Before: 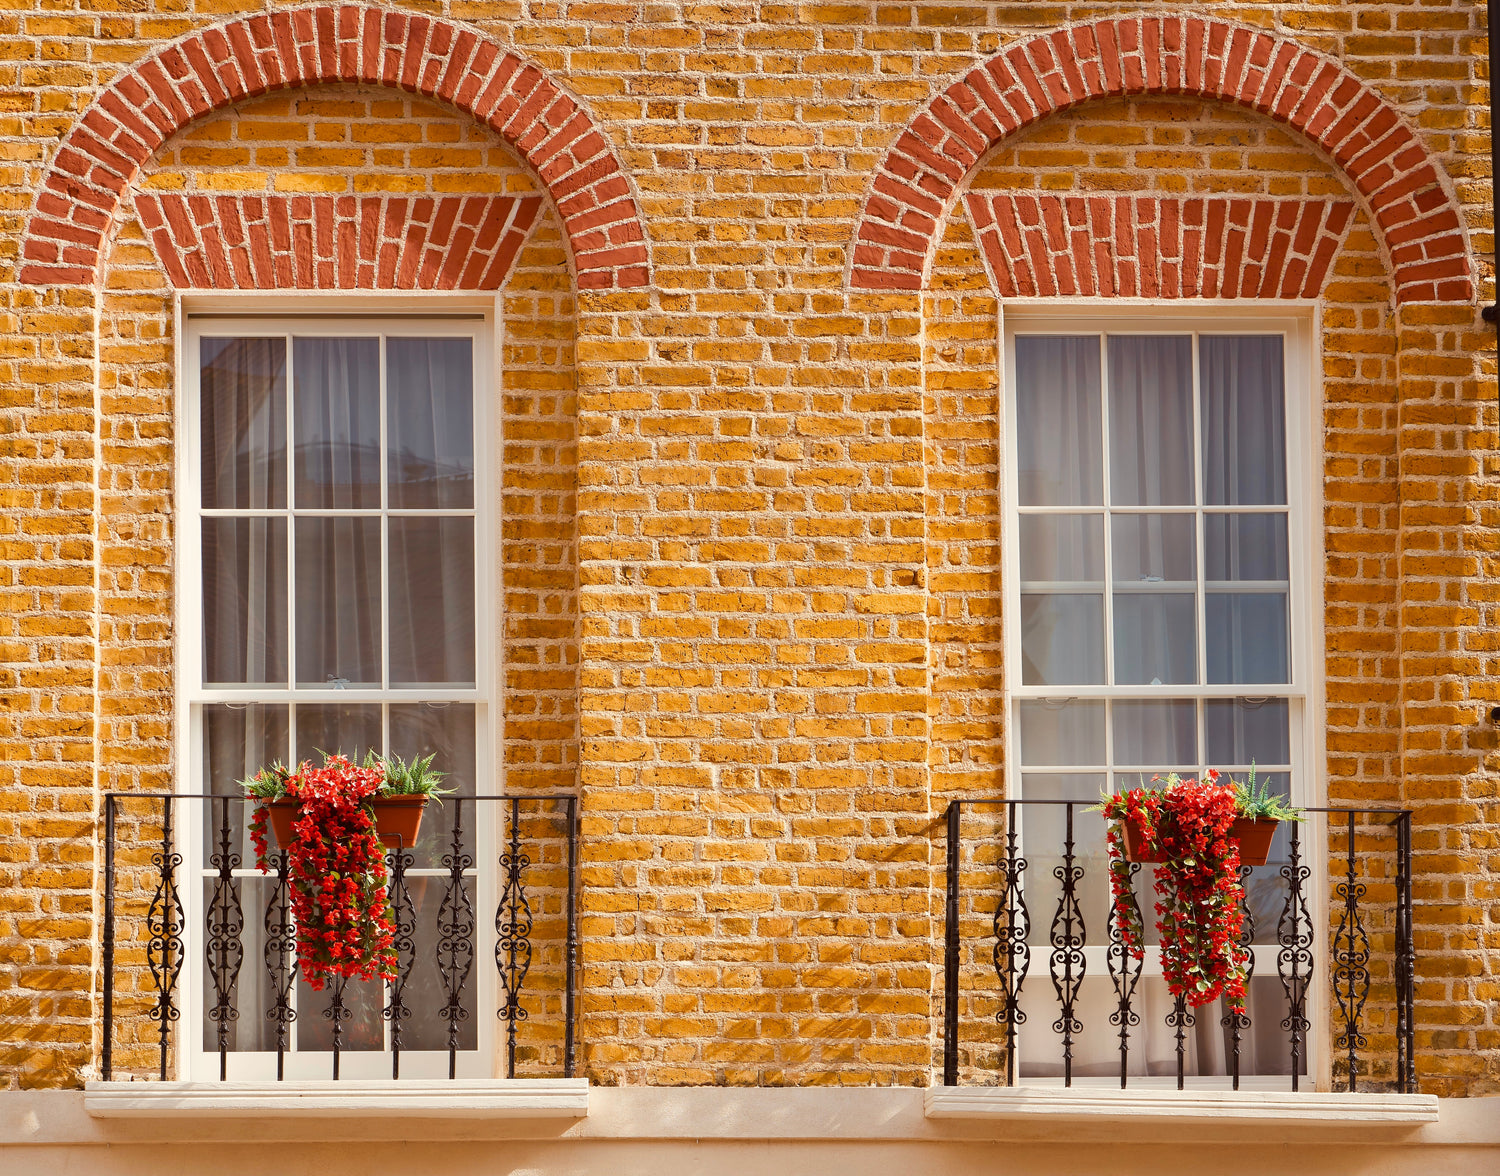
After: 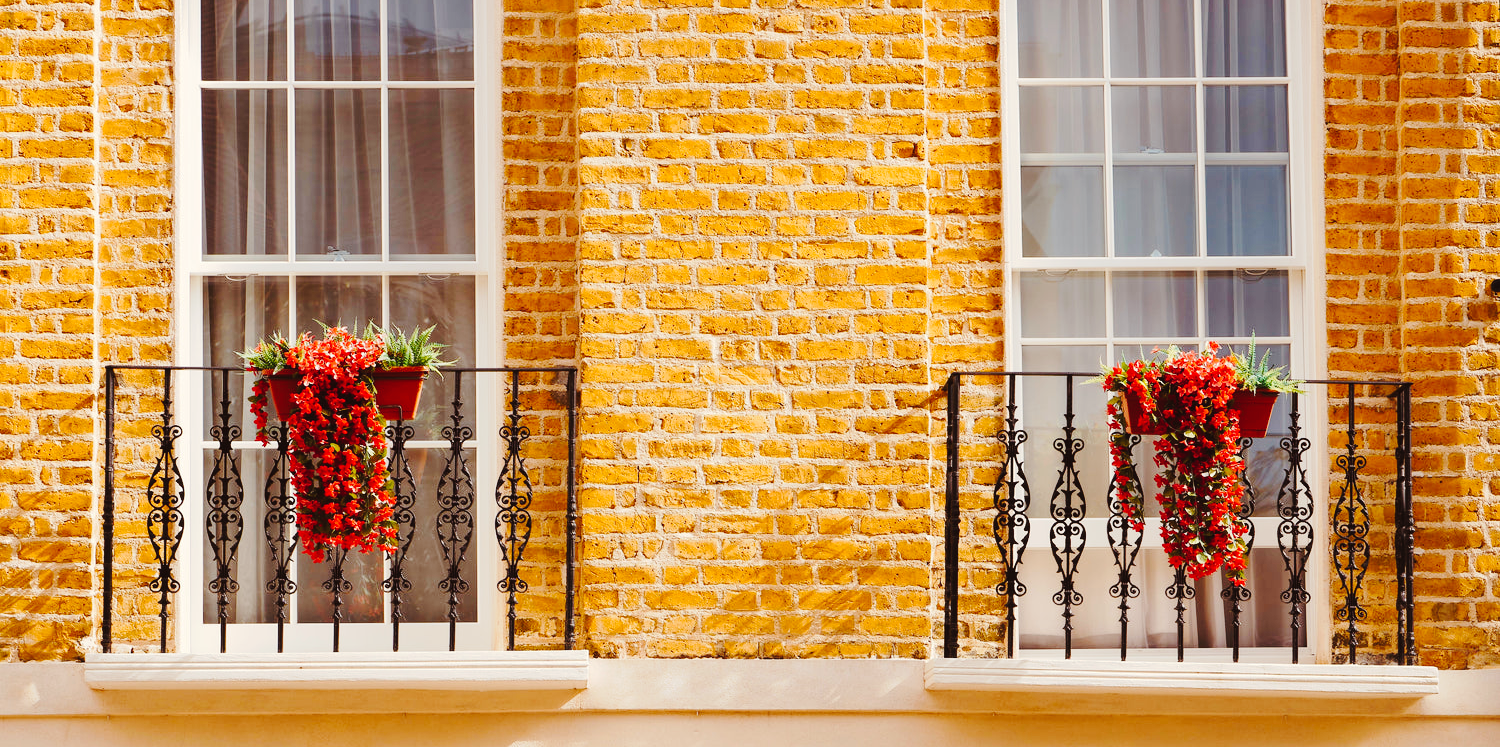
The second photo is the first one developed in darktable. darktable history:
tone curve: curves: ch0 [(0, 0) (0.003, 0.023) (0.011, 0.029) (0.025, 0.037) (0.044, 0.047) (0.069, 0.057) (0.1, 0.075) (0.136, 0.103) (0.177, 0.145) (0.224, 0.193) (0.277, 0.266) (0.335, 0.362) (0.399, 0.473) (0.468, 0.569) (0.543, 0.655) (0.623, 0.73) (0.709, 0.804) (0.801, 0.874) (0.898, 0.924) (1, 1)], preserve colors none
crop and rotate: top 36.435%
